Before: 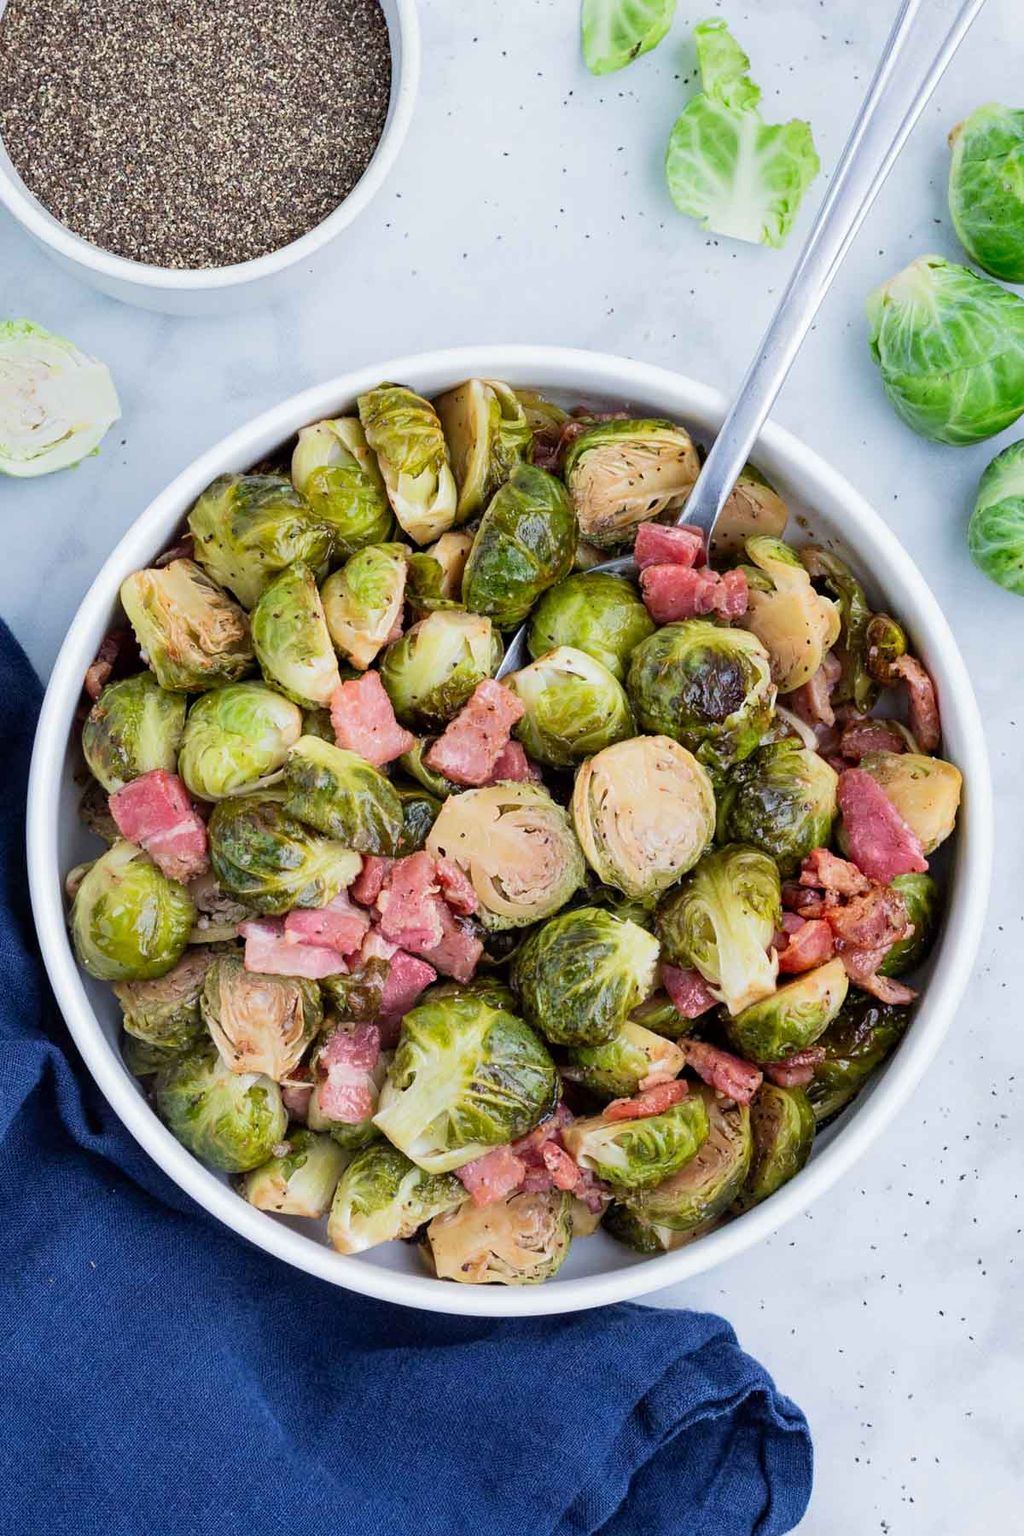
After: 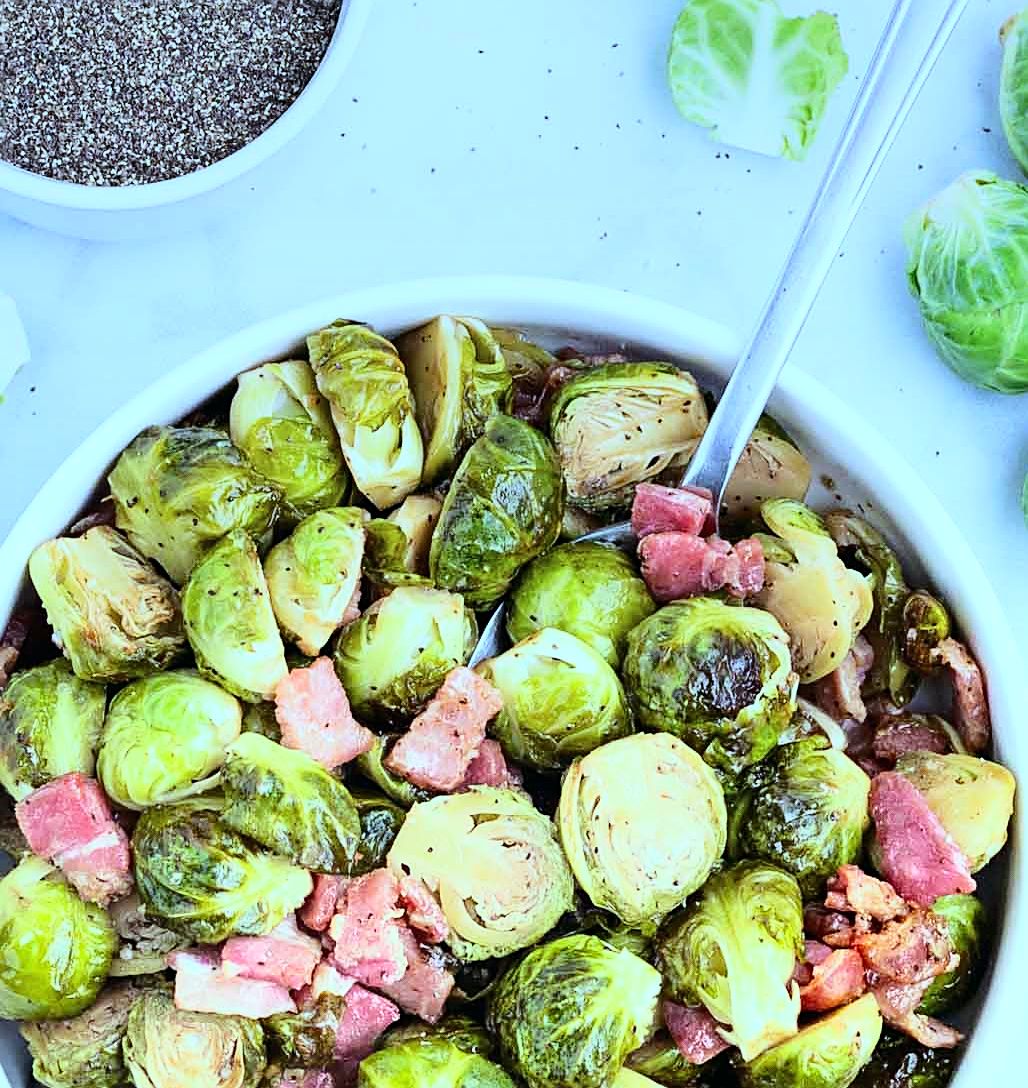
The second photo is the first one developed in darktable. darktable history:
graduated density: hue 238.83°, saturation 50%
base curve: curves: ch0 [(0, 0) (0.028, 0.03) (0.121, 0.232) (0.46, 0.748) (0.859, 0.968) (1, 1)]
color balance: mode lift, gamma, gain (sRGB), lift [0.997, 0.979, 1.021, 1.011], gamma [1, 1.084, 0.916, 0.998], gain [1, 0.87, 1.13, 1.101], contrast 4.55%, contrast fulcrum 38.24%, output saturation 104.09%
sharpen: on, module defaults
crop and rotate: left 9.345%, top 7.22%, right 4.982%, bottom 32.331%
